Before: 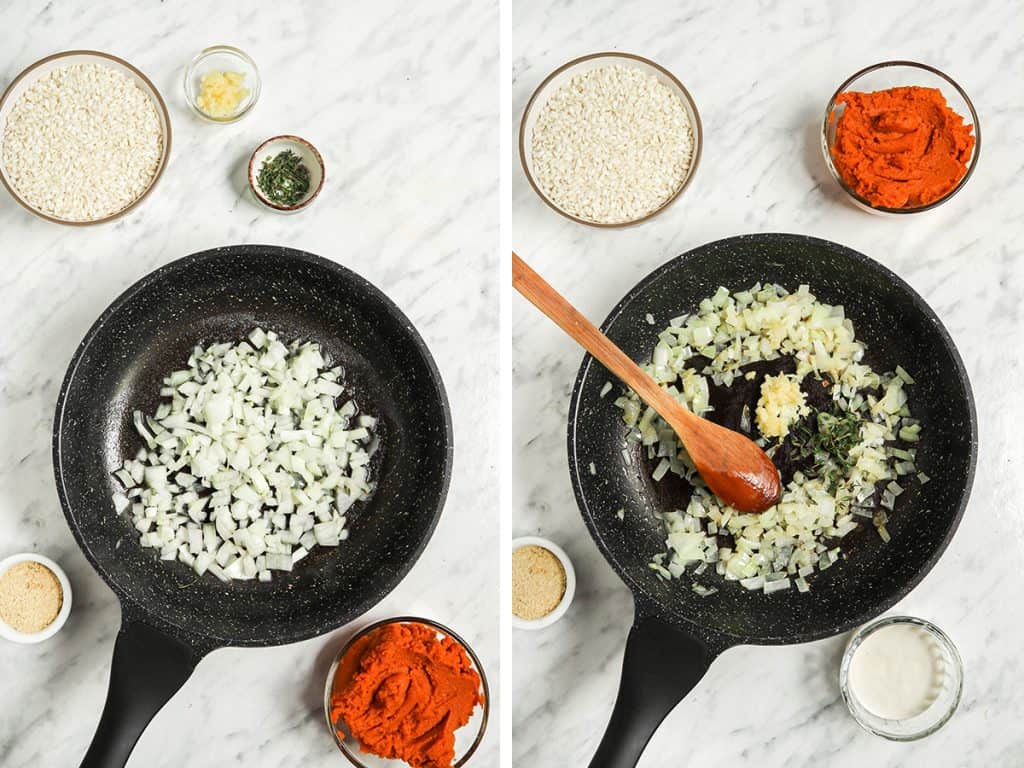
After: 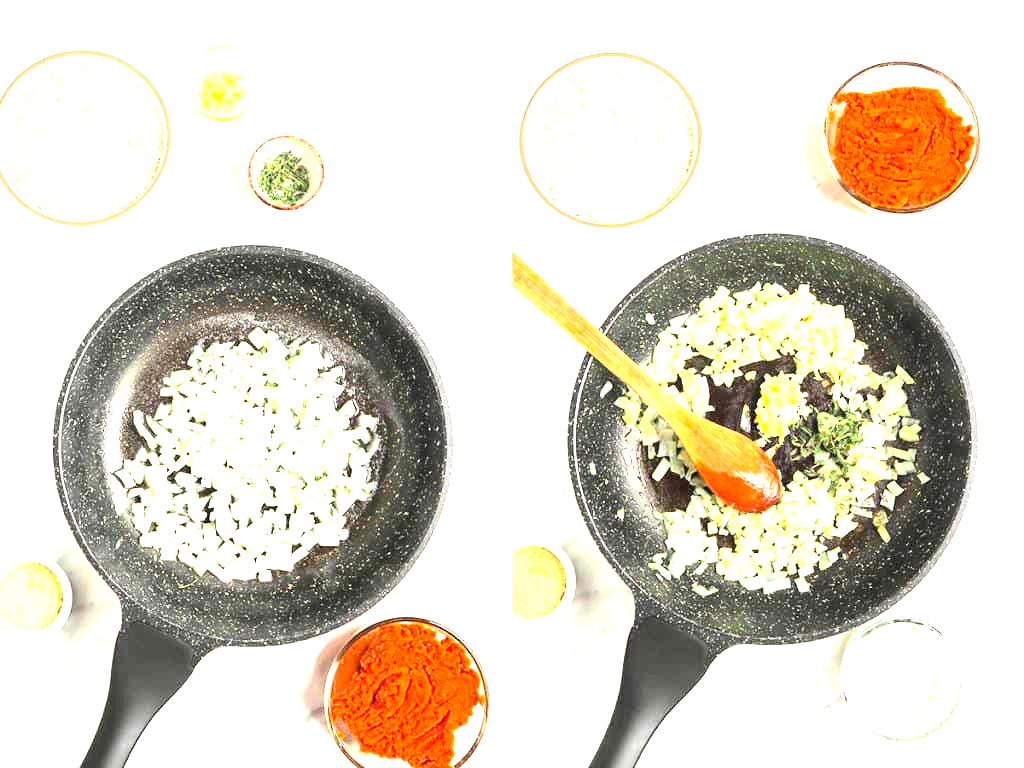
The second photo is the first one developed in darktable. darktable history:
exposure: black level correction 0, exposure 2.327 EV, compensate exposure bias true, compensate highlight preservation false
tone equalizer: -7 EV 0.13 EV, smoothing diameter 25%, edges refinement/feathering 10, preserve details guided filter
contrast brightness saturation: contrast 0.2, brightness 0.16, saturation 0.22
